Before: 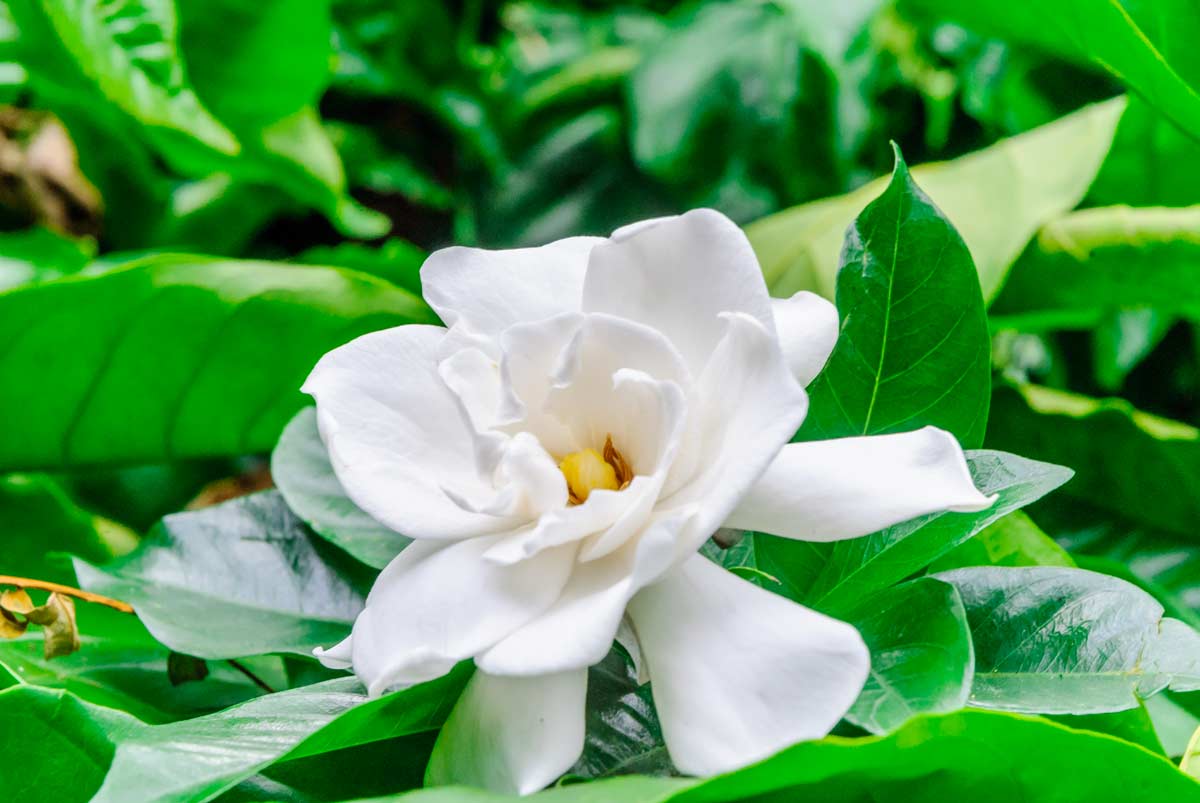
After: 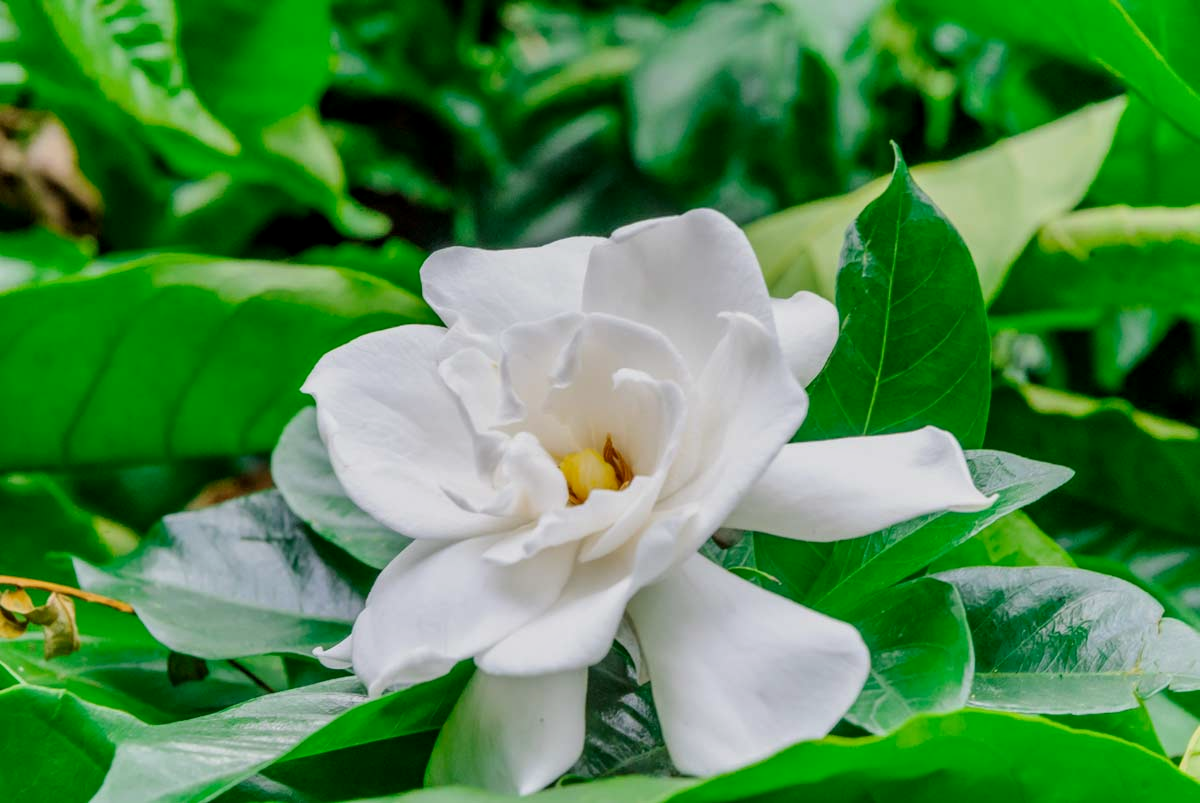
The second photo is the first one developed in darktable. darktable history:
white balance: emerald 1
exposure: exposure -0.36 EV, compensate highlight preservation false
local contrast: highlights 61%, shadows 106%, detail 107%, midtone range 0.529
